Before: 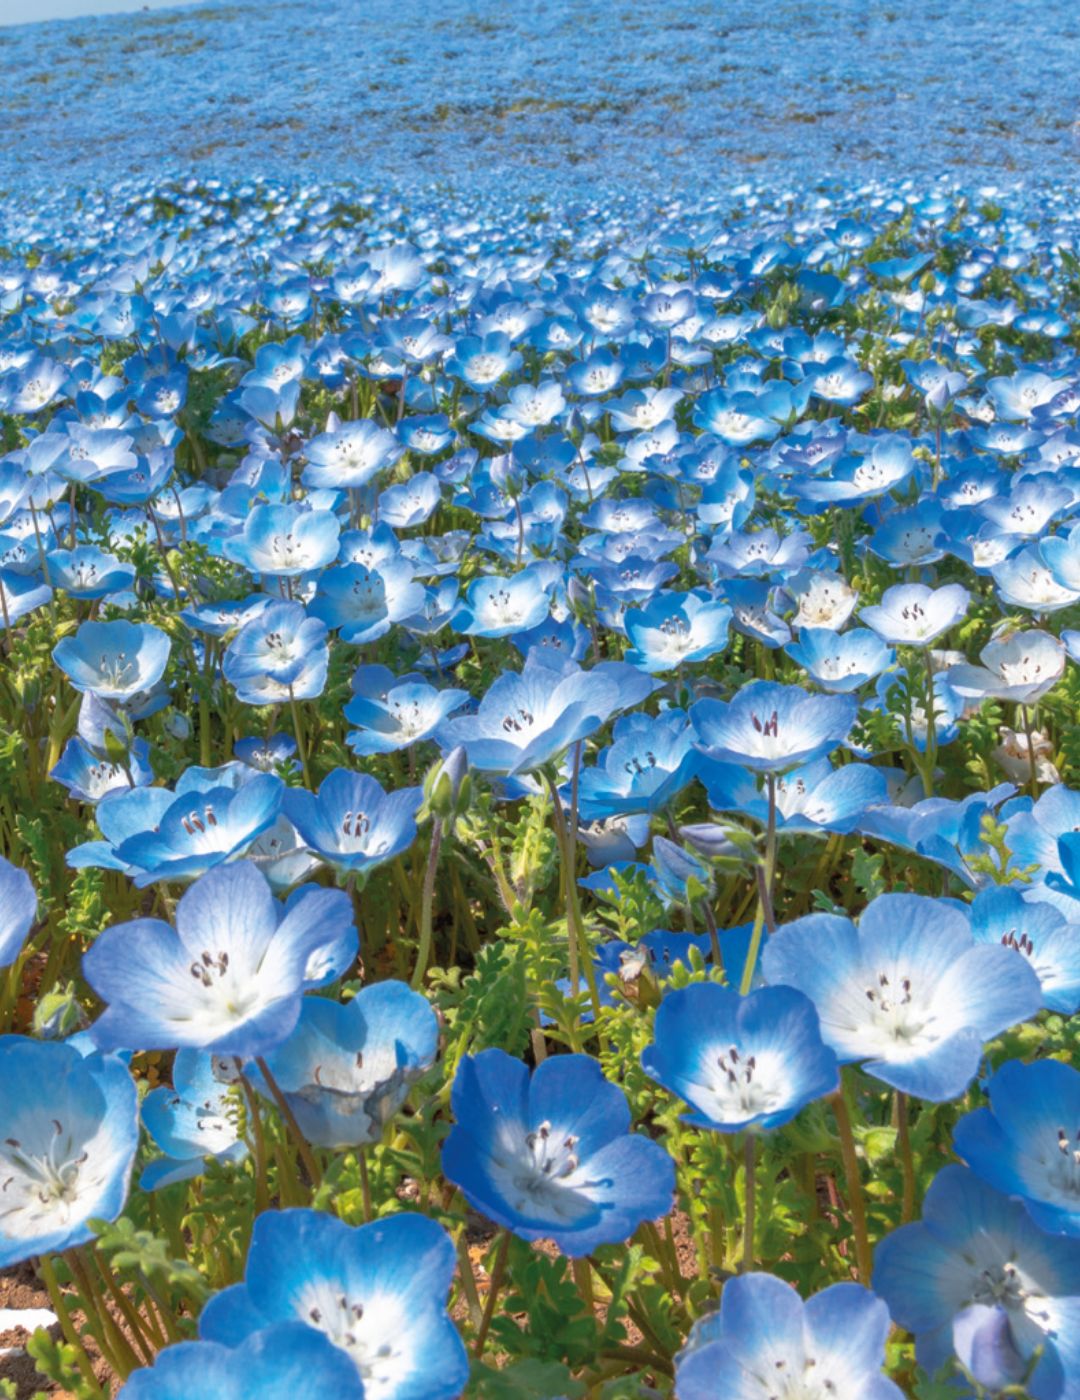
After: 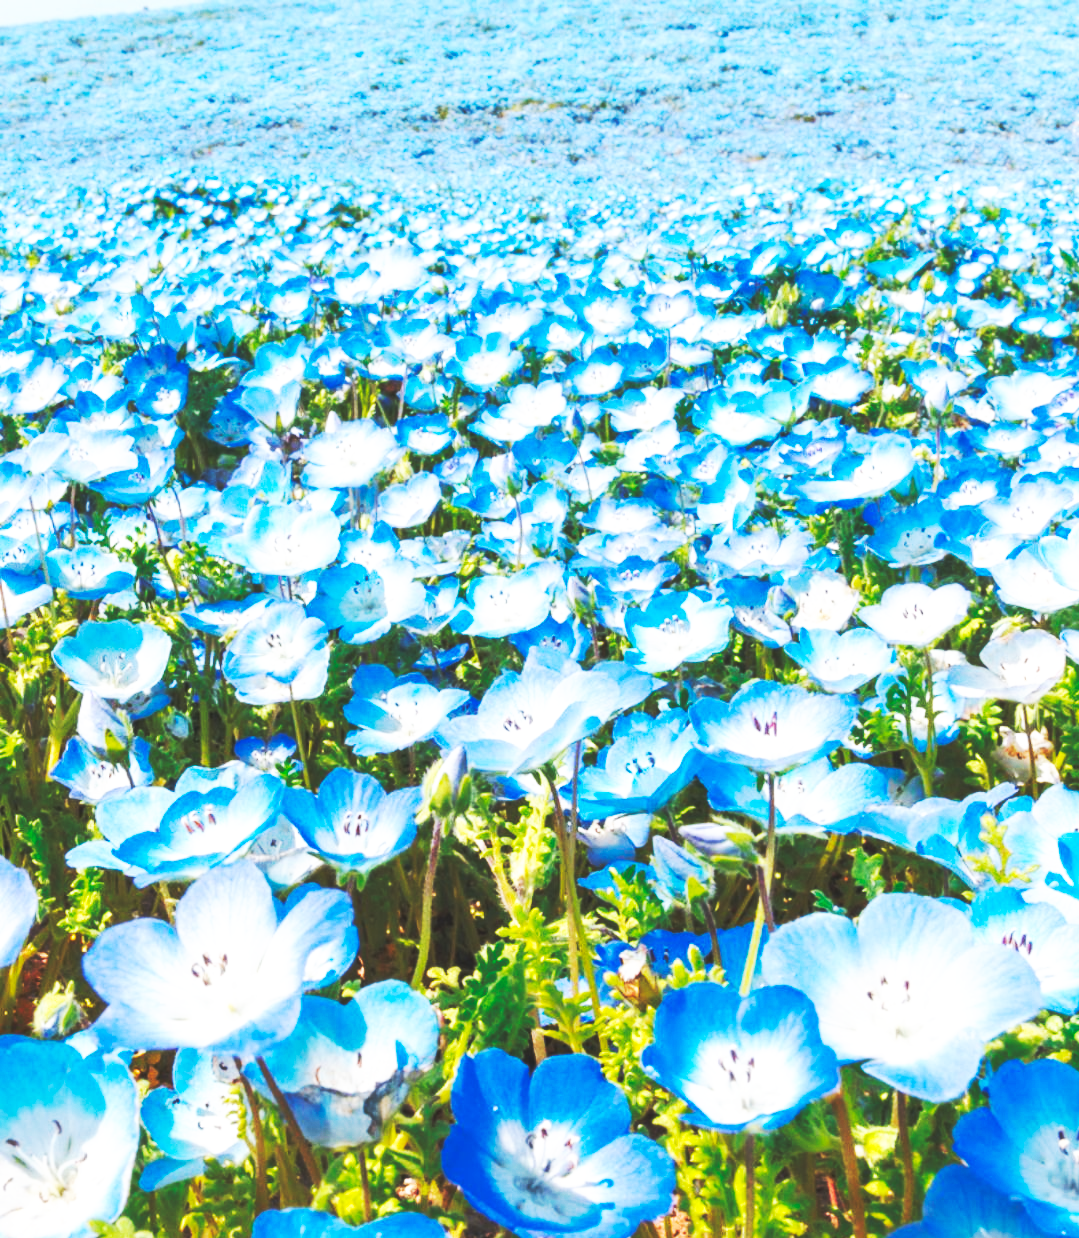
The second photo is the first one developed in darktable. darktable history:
base curve: curves: ch0 [(0, 0.015) (0.085, 0.116) (0.134, 0.298) (0.19, 0.545) (0.296, 0.764) (0.599, 0.982) (1, 1)], preserve colors none
crop and rotate: top 0%, bottom 11.561%
